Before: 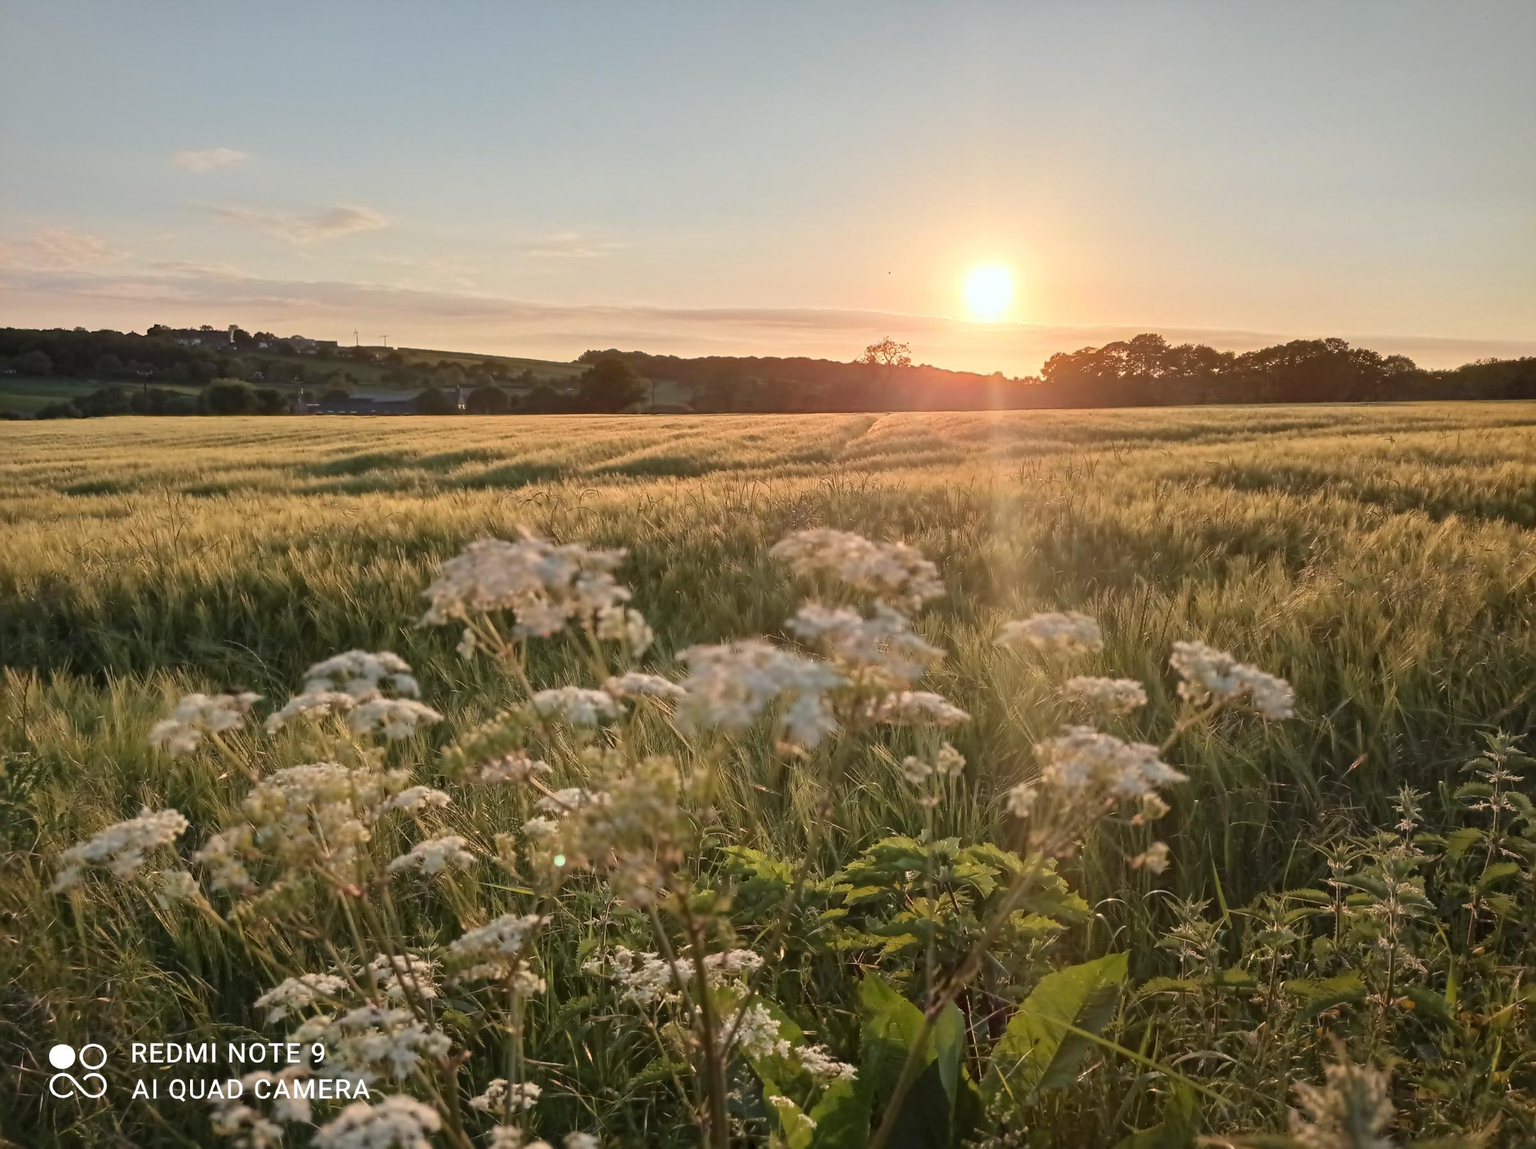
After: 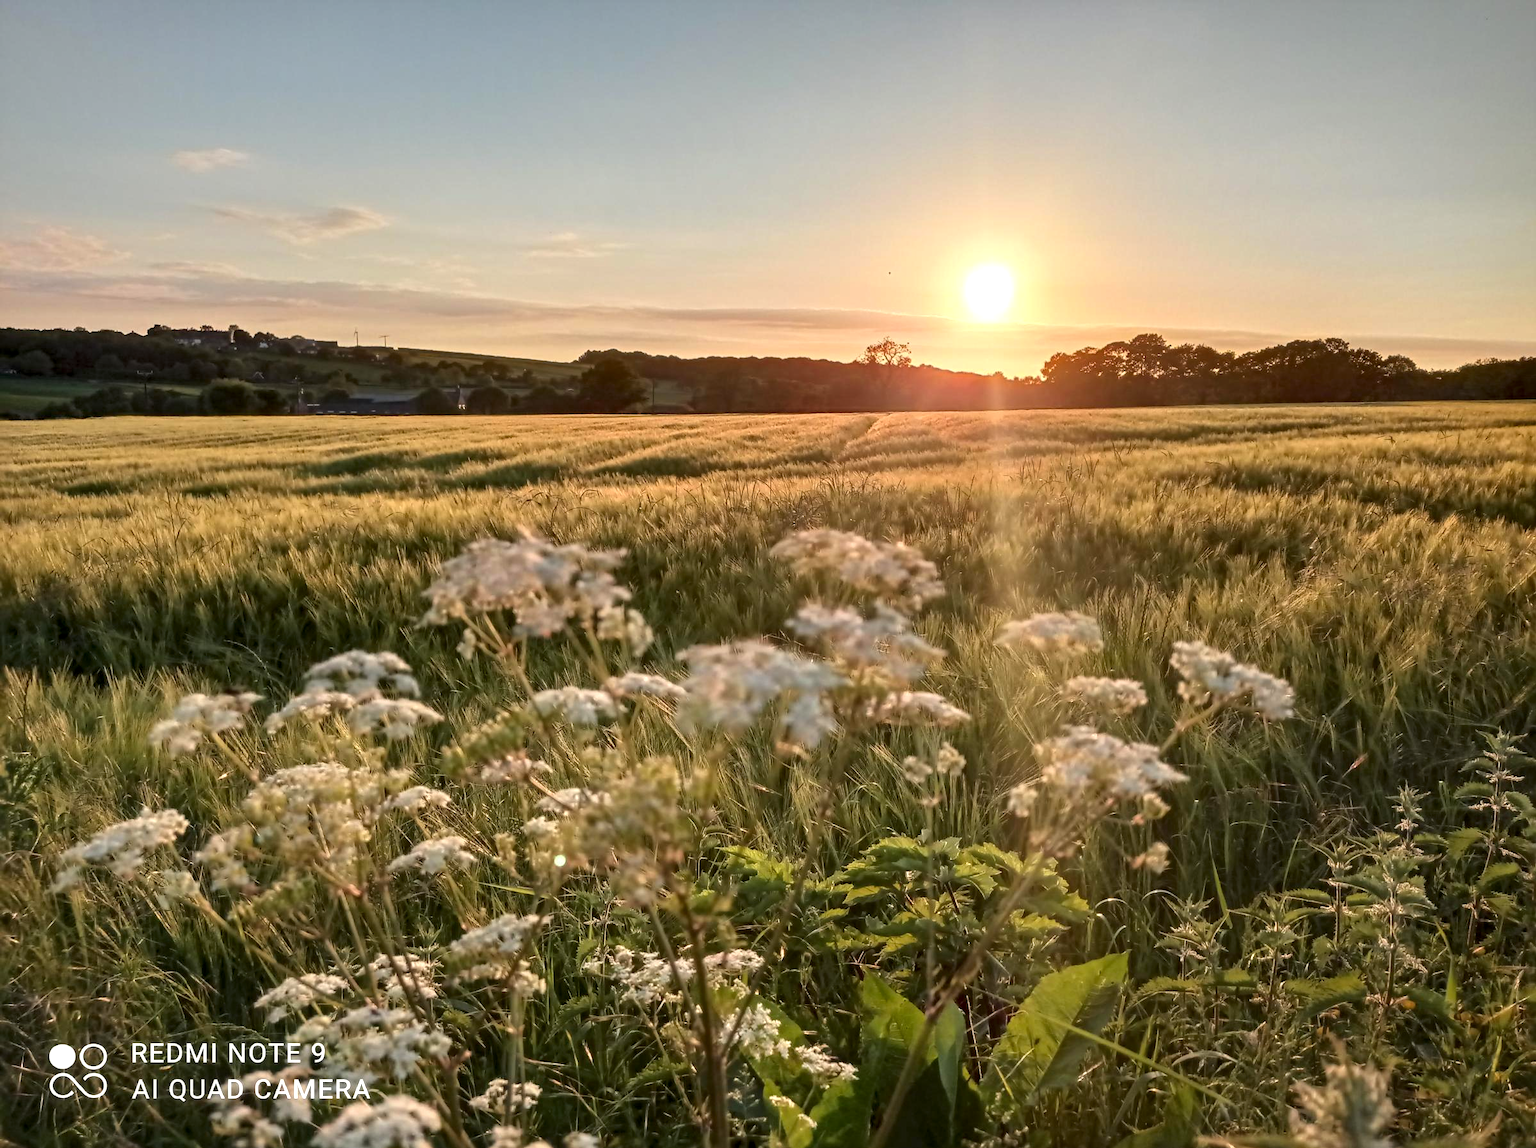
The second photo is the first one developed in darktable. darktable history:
contrast brightness saturation: contrast -0.19, saturation 0.19
local contrast: highlights 80%, shadows 57%, detail 175%, midtone range 0.602
